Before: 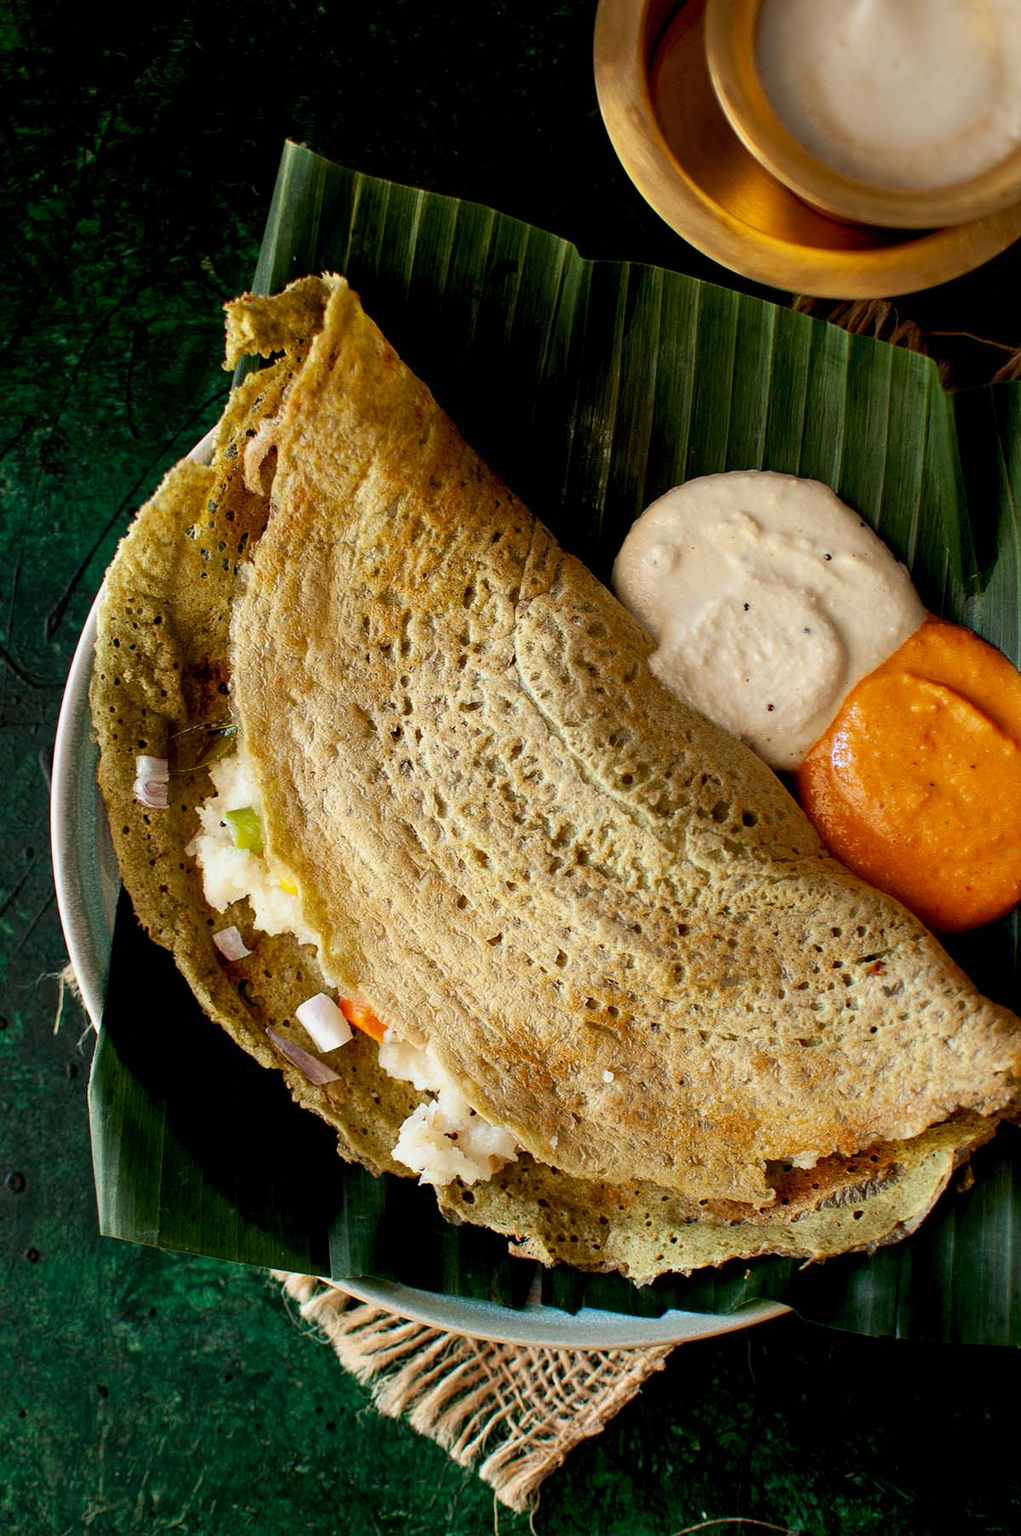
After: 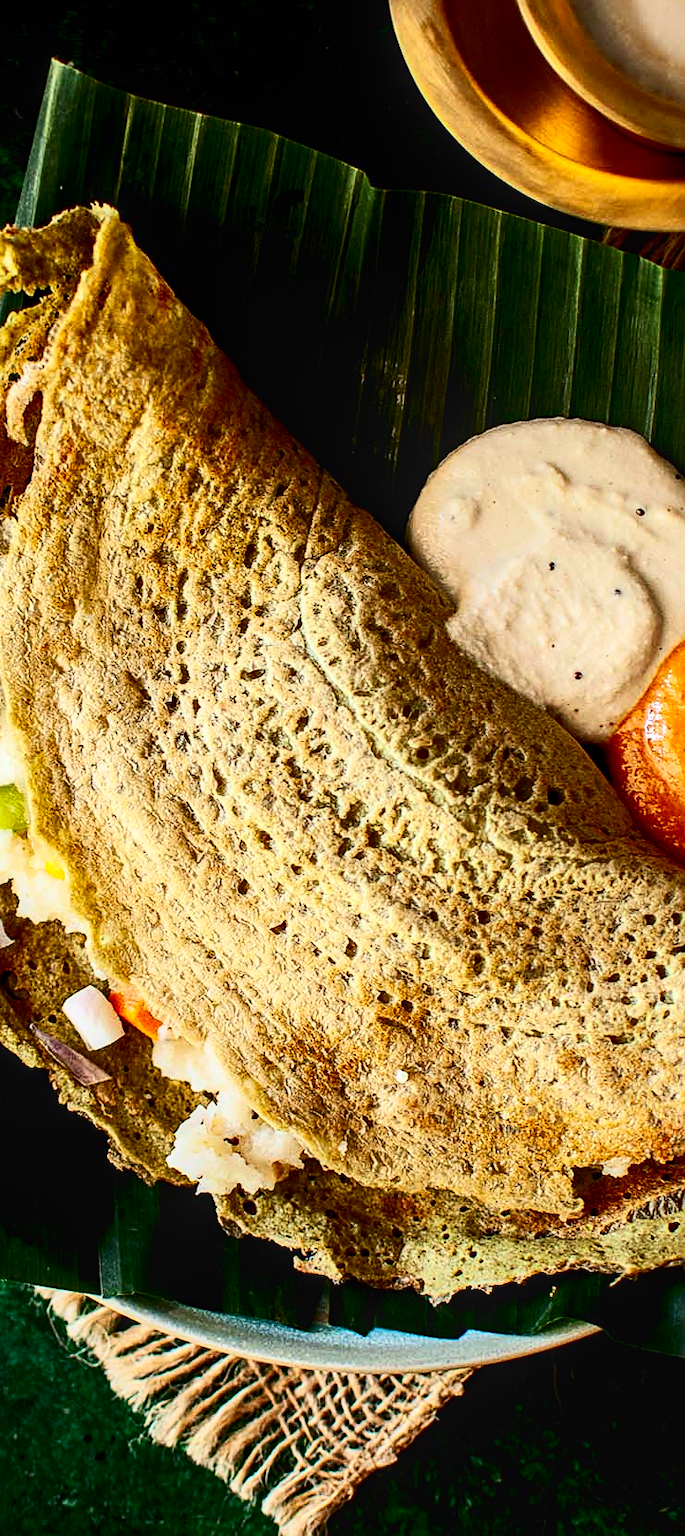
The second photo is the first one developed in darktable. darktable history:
contrast brightness saturation: contrast 0.401, brightness 0.042, saturation 0.248
exposure: compensate highlight preservation false
crop and rotate: left 23.348%, top 5.631%, right 14.78%, bottom 2.294%
local contrast: on, module defaults
sharpen: radius 2.205, amount 0.389, threshold 0.102
